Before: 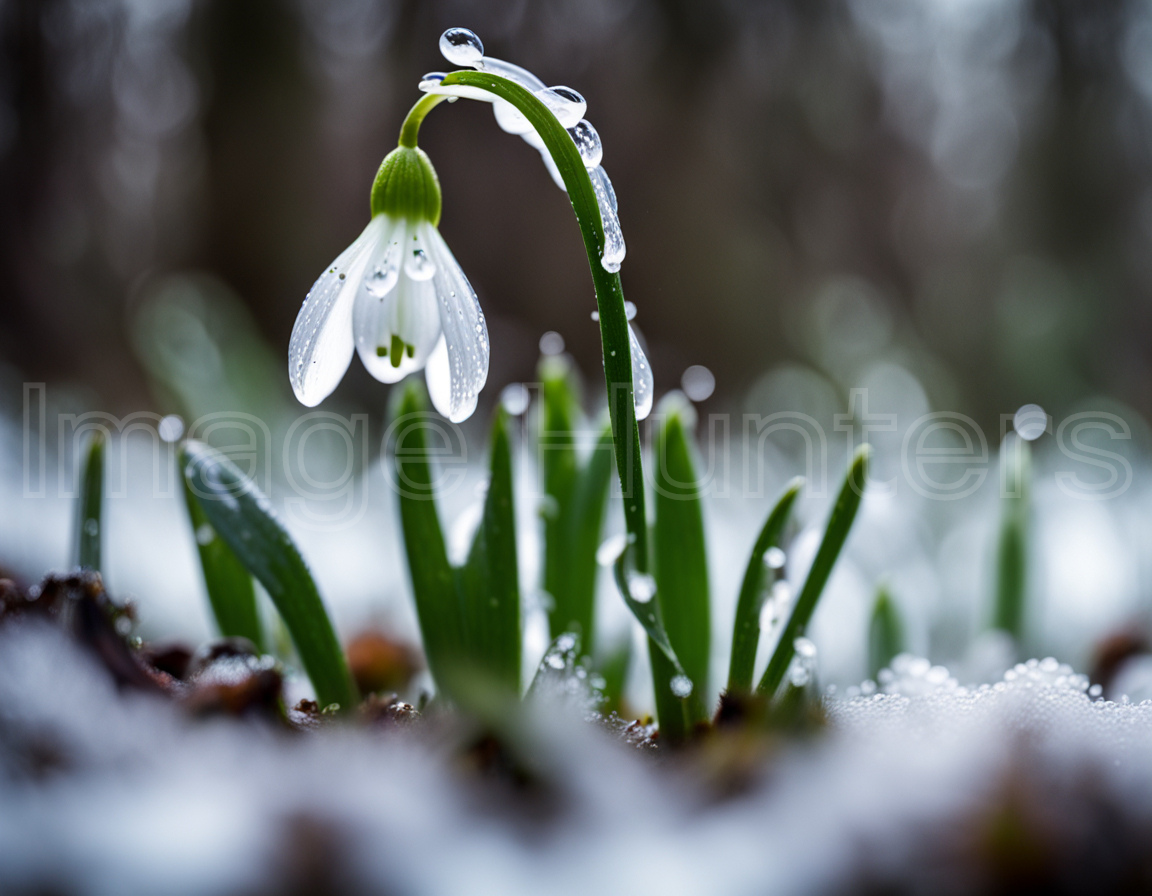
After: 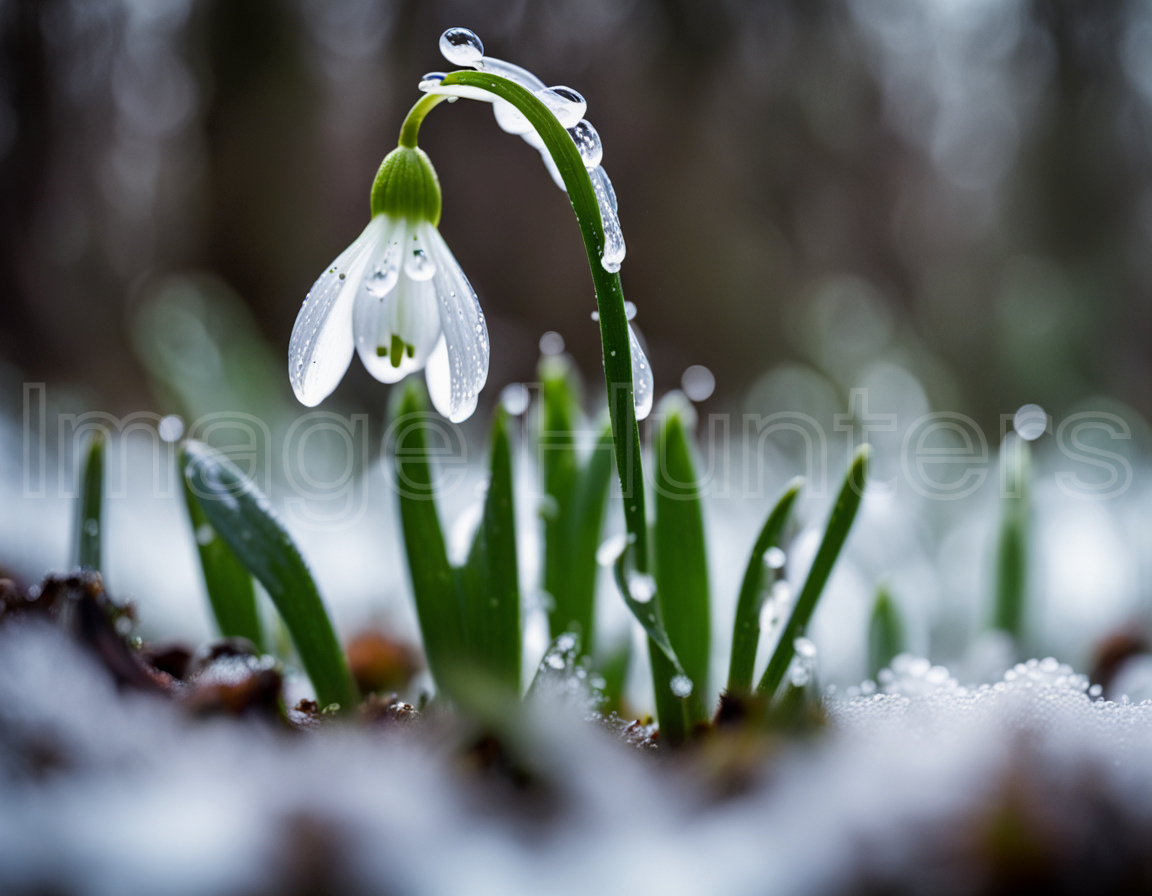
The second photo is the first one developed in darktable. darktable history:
tone equalizer: -7 EV 0.212 EV, -6 EV 0.102 EV, -5 EV 0.098 EV, -4 EV 0.074 EV, -2 EV -0.033 EV, -1 EV -0.056 EV, +0 EV -0.074 EV, edges refinement/feathering 500, mask exposure compensation -1.57 EV, preserve details no
